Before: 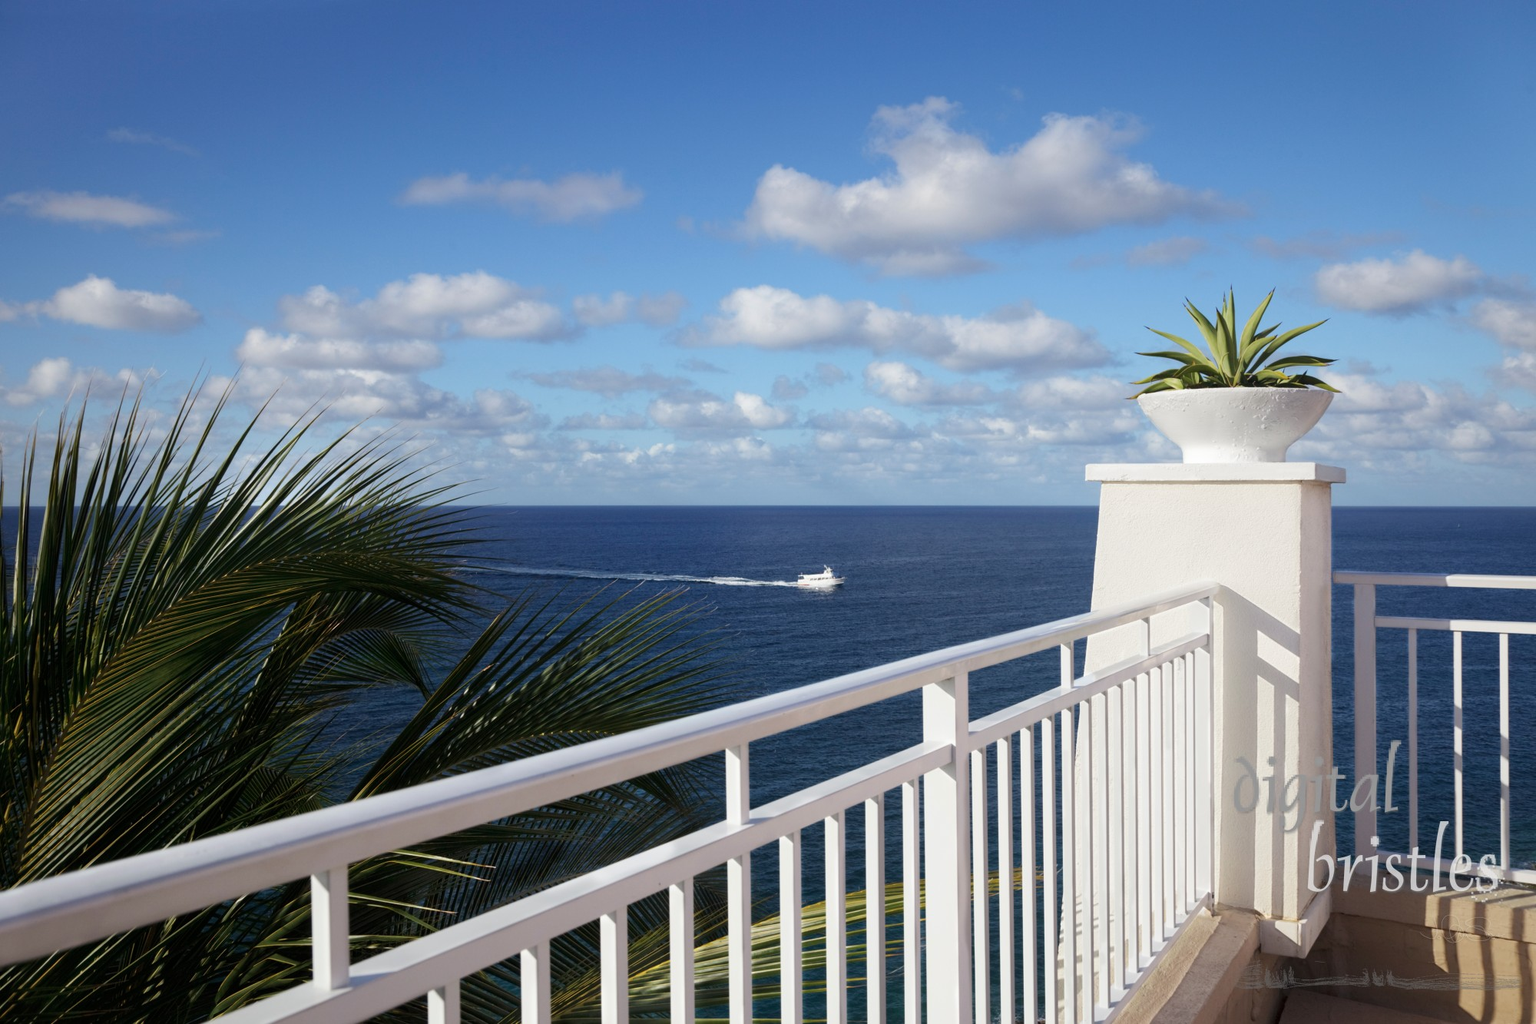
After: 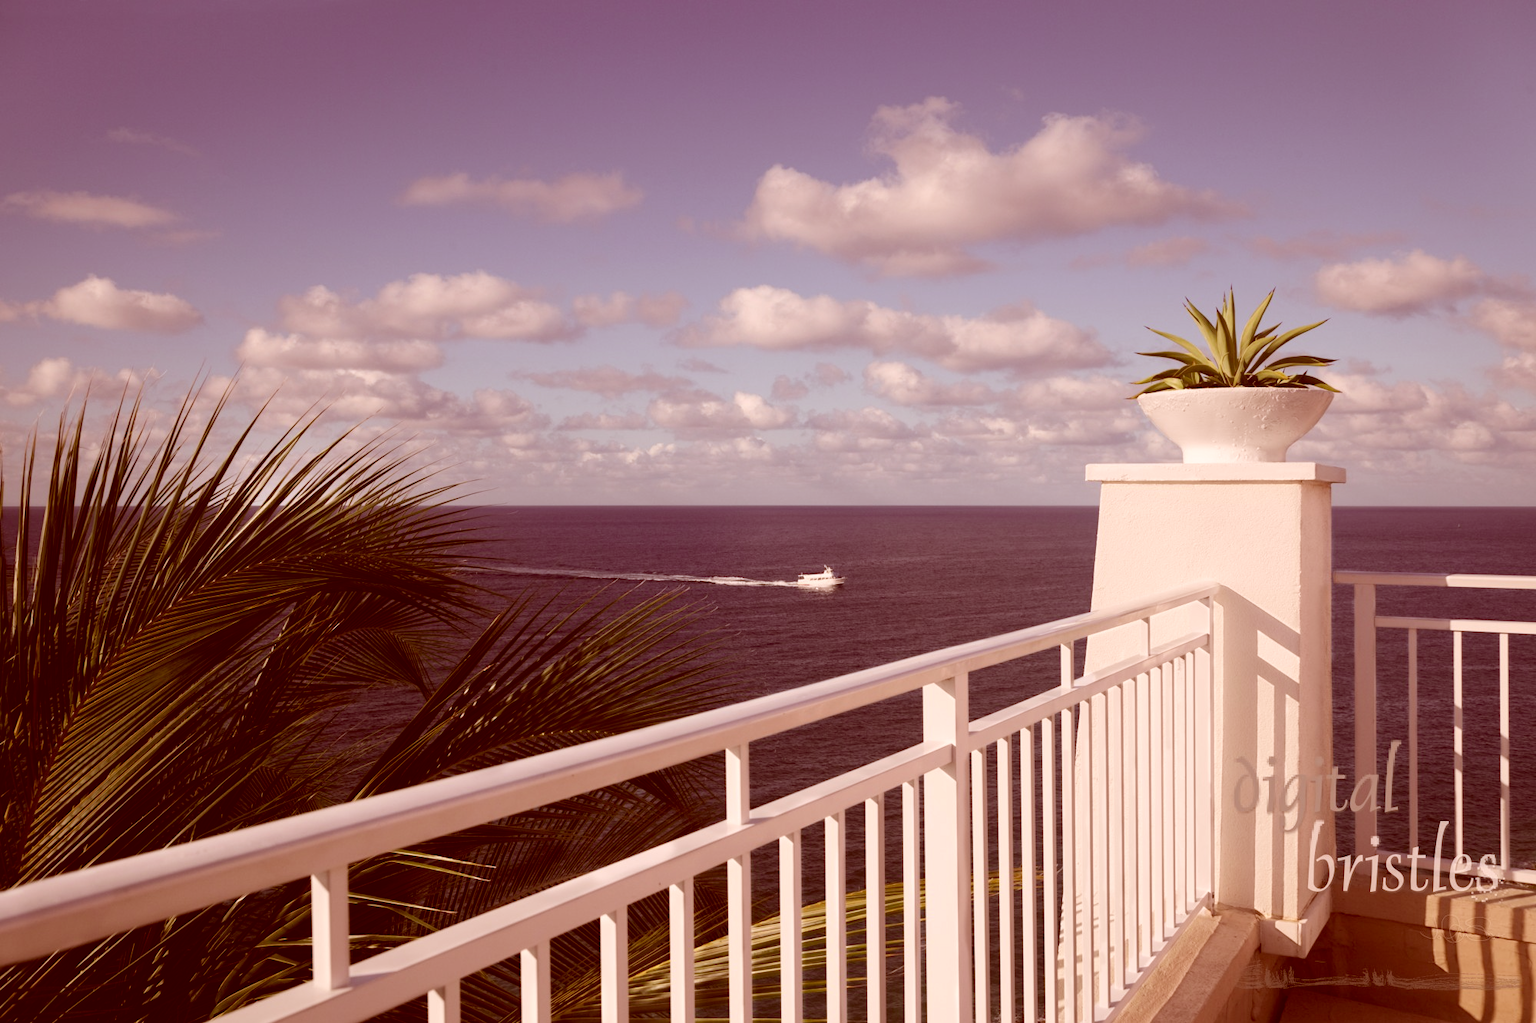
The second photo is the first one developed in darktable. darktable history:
color correction: highlights a* 9.46, highlights b* 9.06, shadows a* 39.27, shadows b* 39.42, saturation 0.817
